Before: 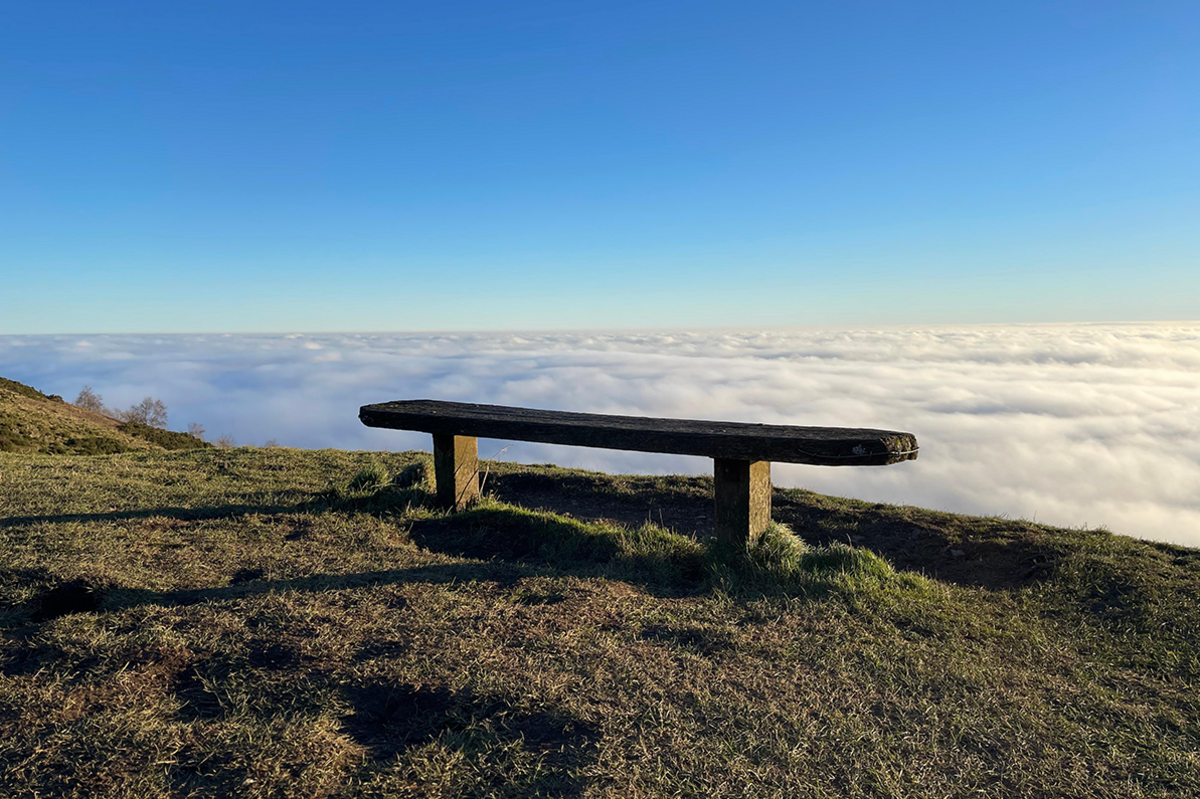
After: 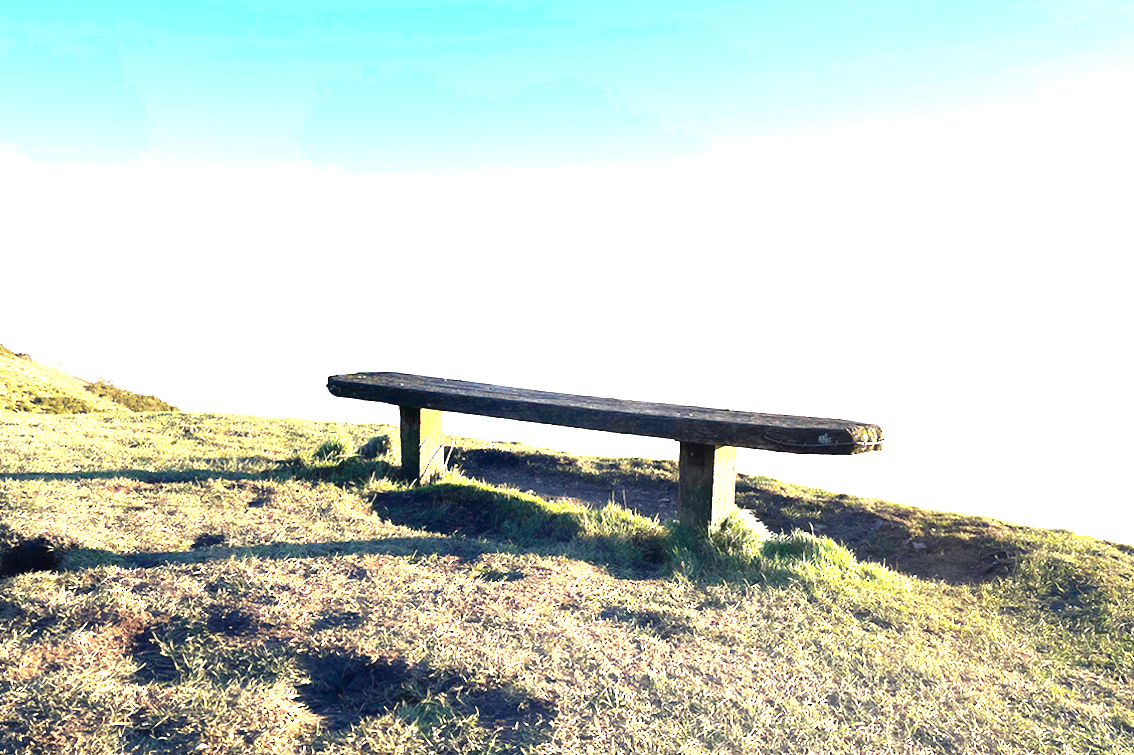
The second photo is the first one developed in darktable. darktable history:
exposure: black level correction 0, exposure 2.105 EV, compensate highlight preservation false
contrast equalizer: octaves 7, y [[0.406, 0.494, 0.589, 0.753, 0.877, 0.999], [0.5 ×6], [0.5 ×6], [0 ×6], [0 ×6]], mix -0.191
levels: levels [0, 0.374, 0.749]
crop and rotate: angle -2.24°
